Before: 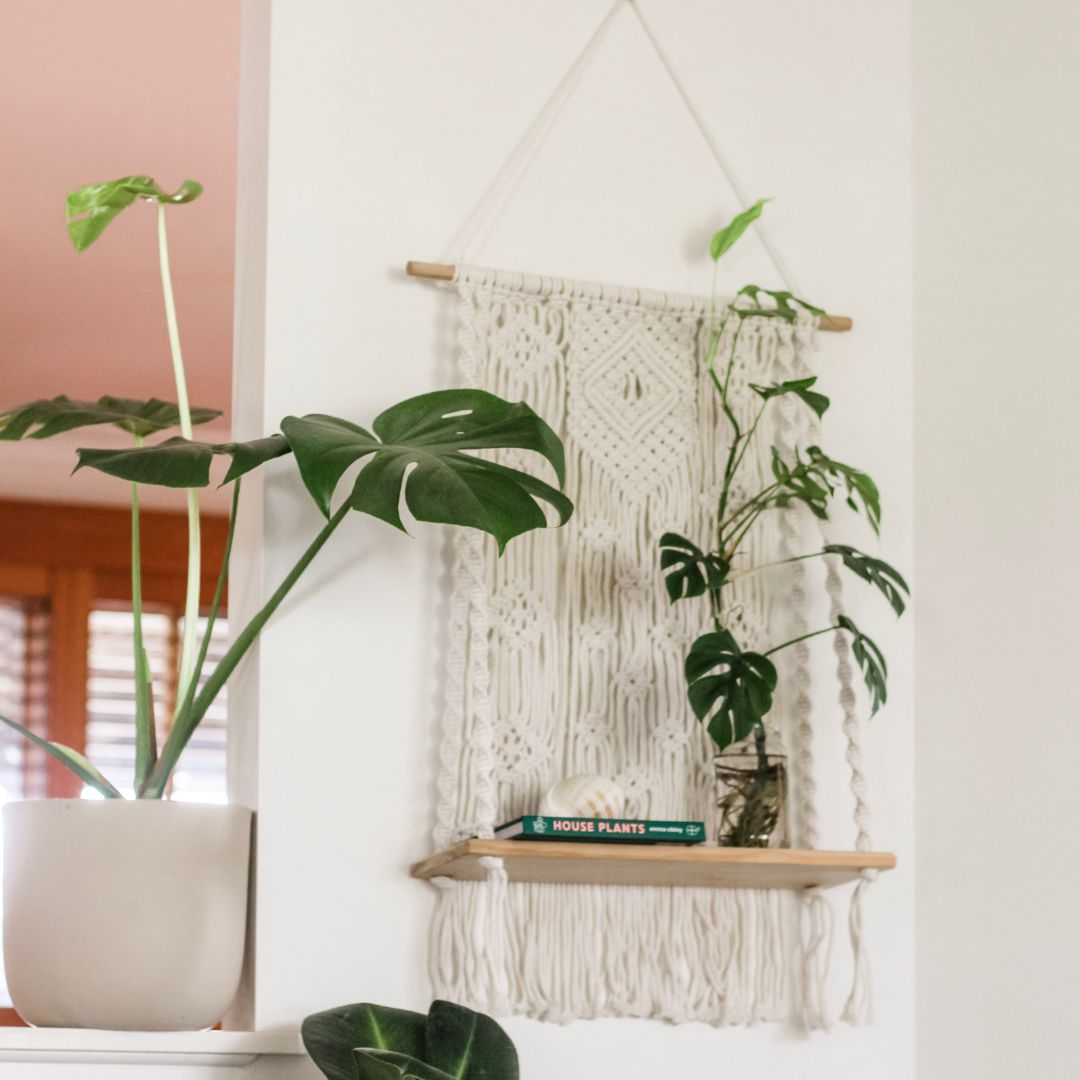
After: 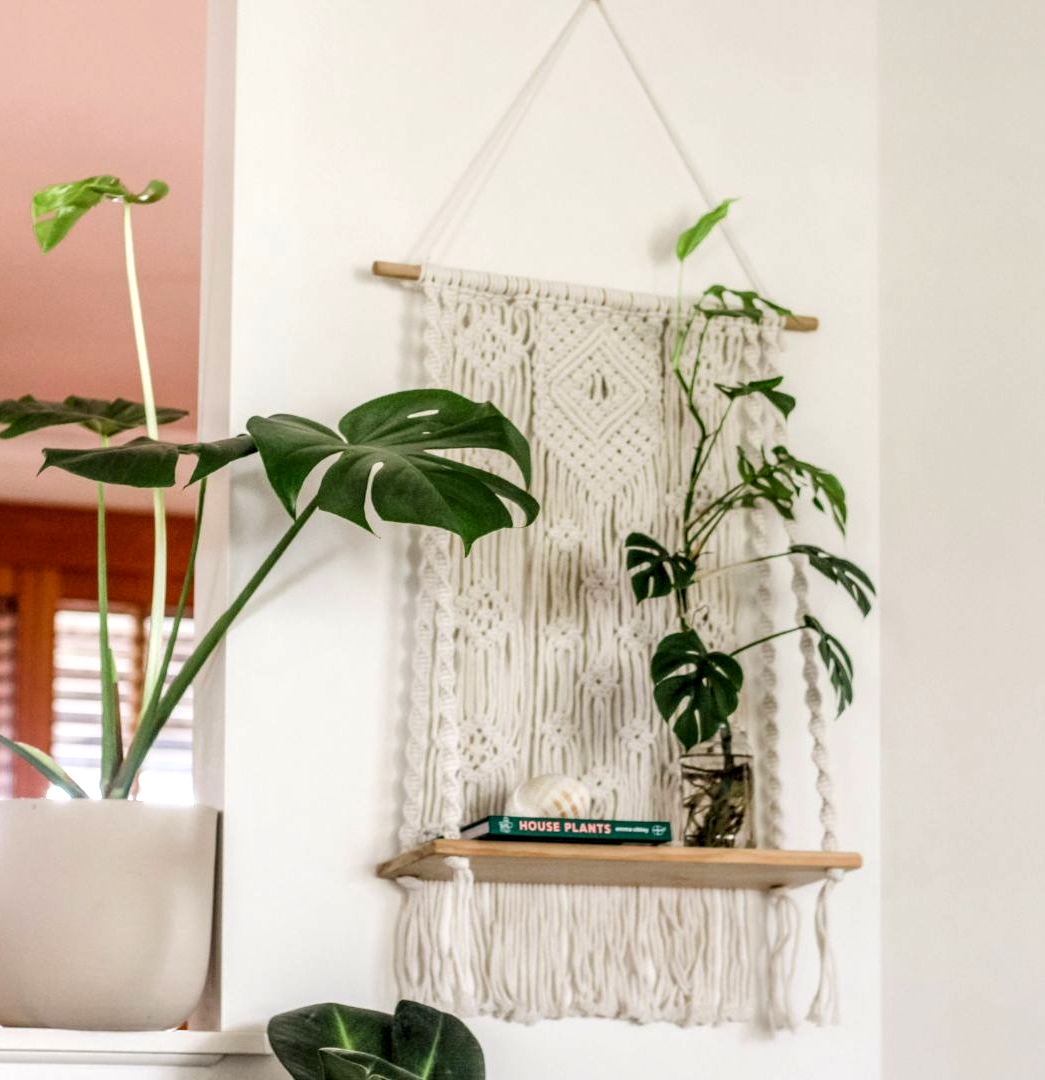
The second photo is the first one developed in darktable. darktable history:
crop and rotate: left 3.238%
contrast brightness saturation: brightness 0.09, saturation 0.19
local contrast: highlights 60%, shadows 60%, detail 160%
